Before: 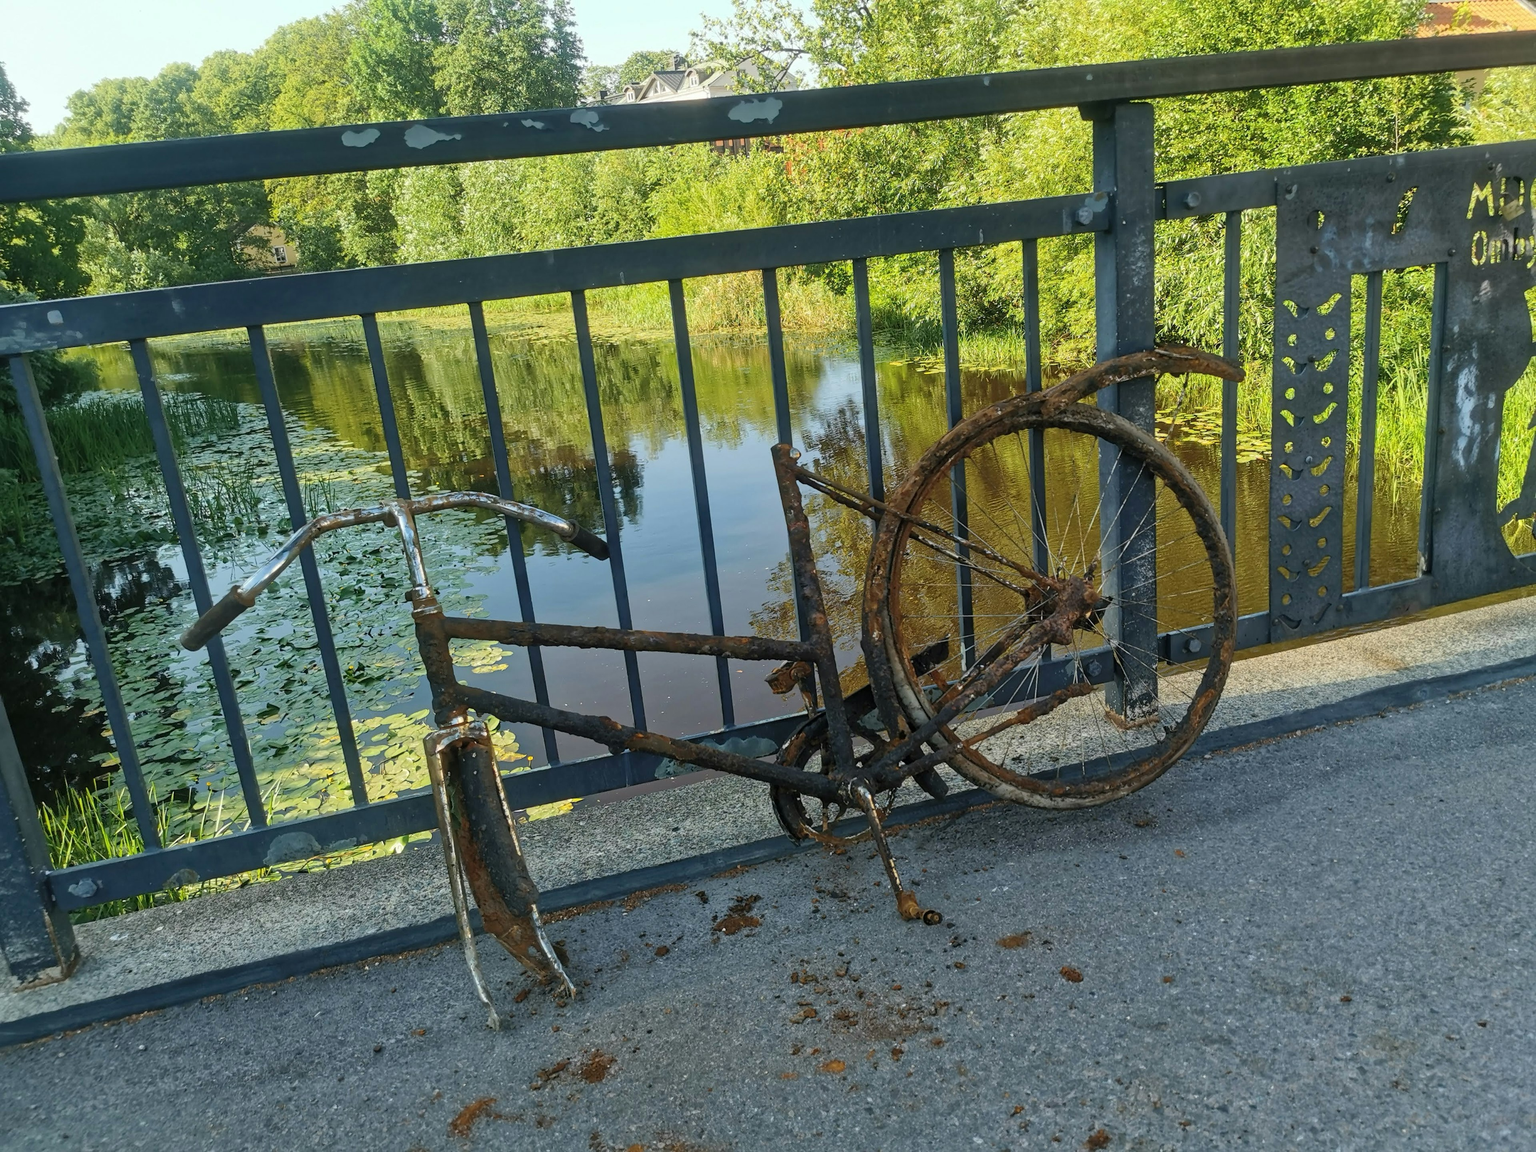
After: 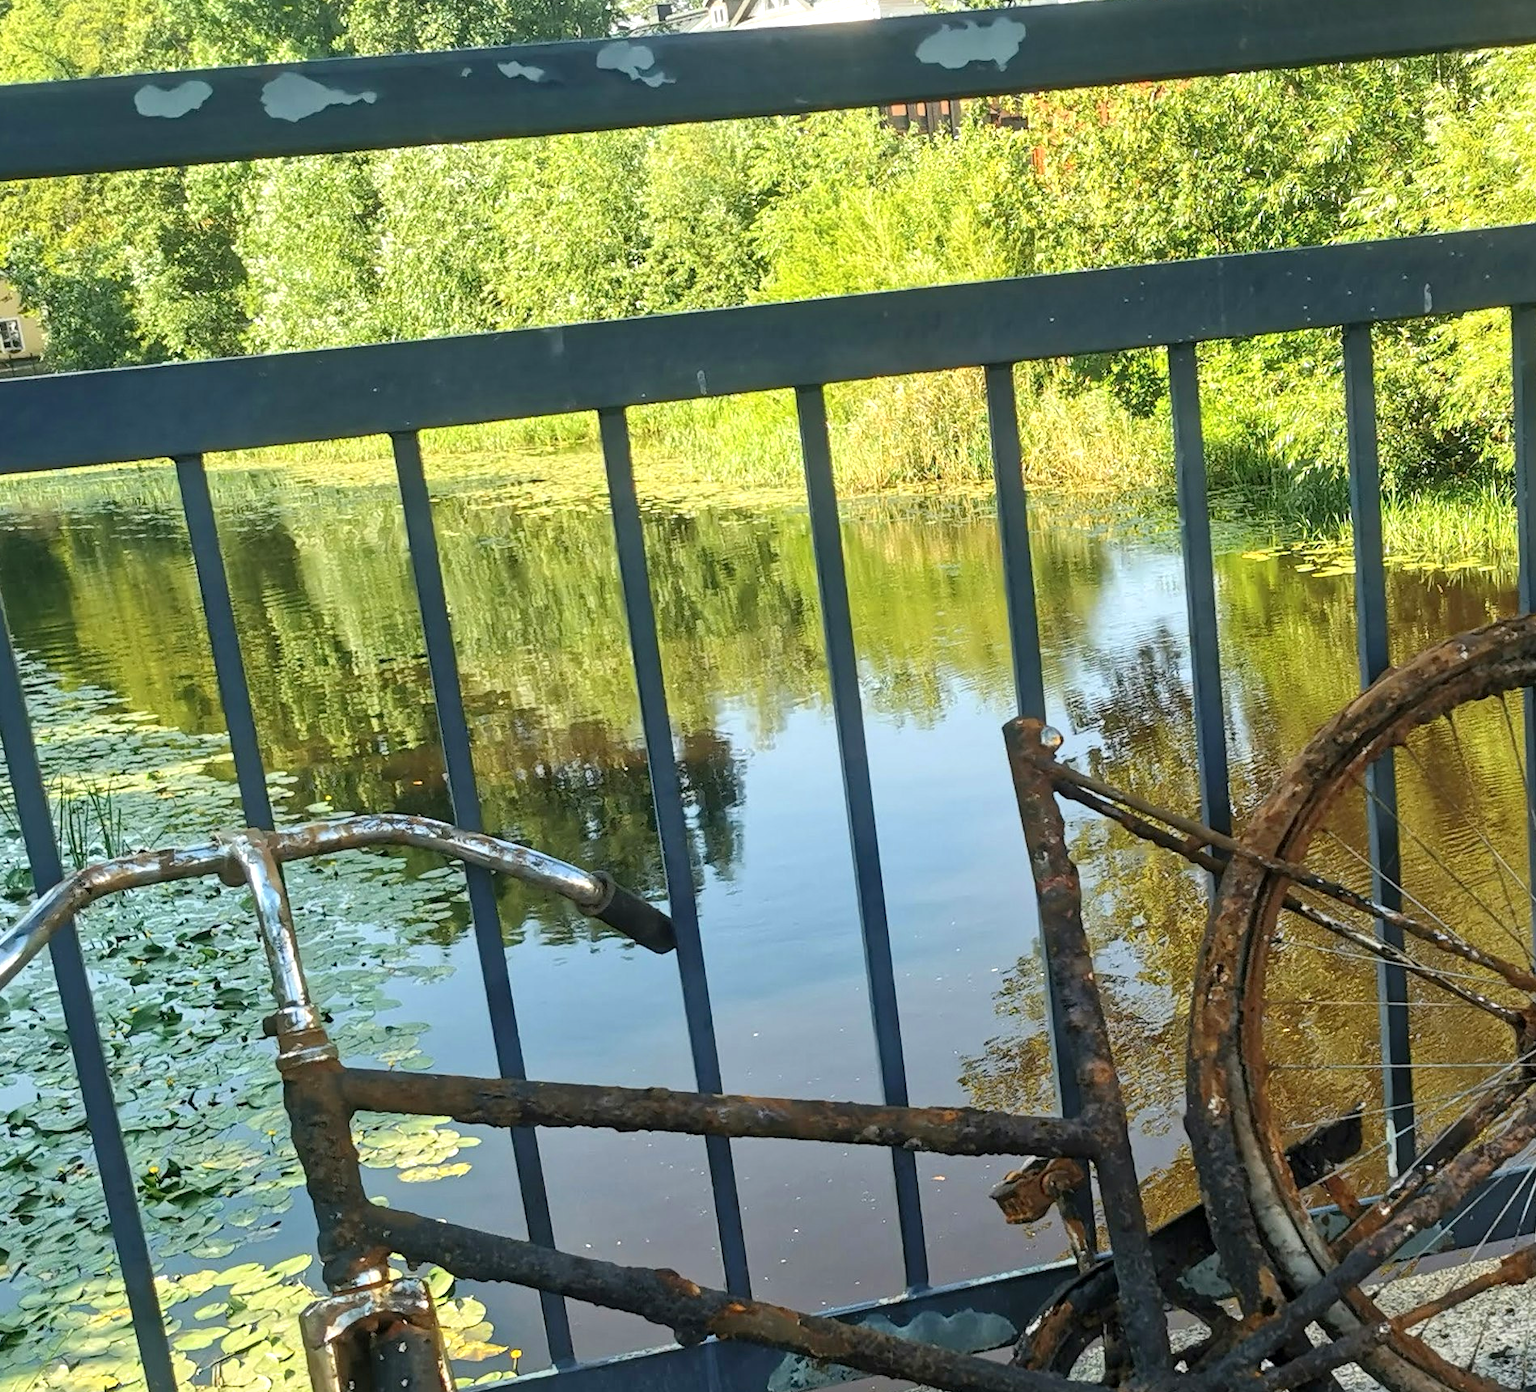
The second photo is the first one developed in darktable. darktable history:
crop: left 17.932%, top 7.73%, right 32.593%, bottom 32.507%
exposure: black level correction 0.001, exposure 0.498 EV, compensate highlight preservation false
shadows and highlights: shadows -10.14, white point adjustment 1.44, highlights 11.71
